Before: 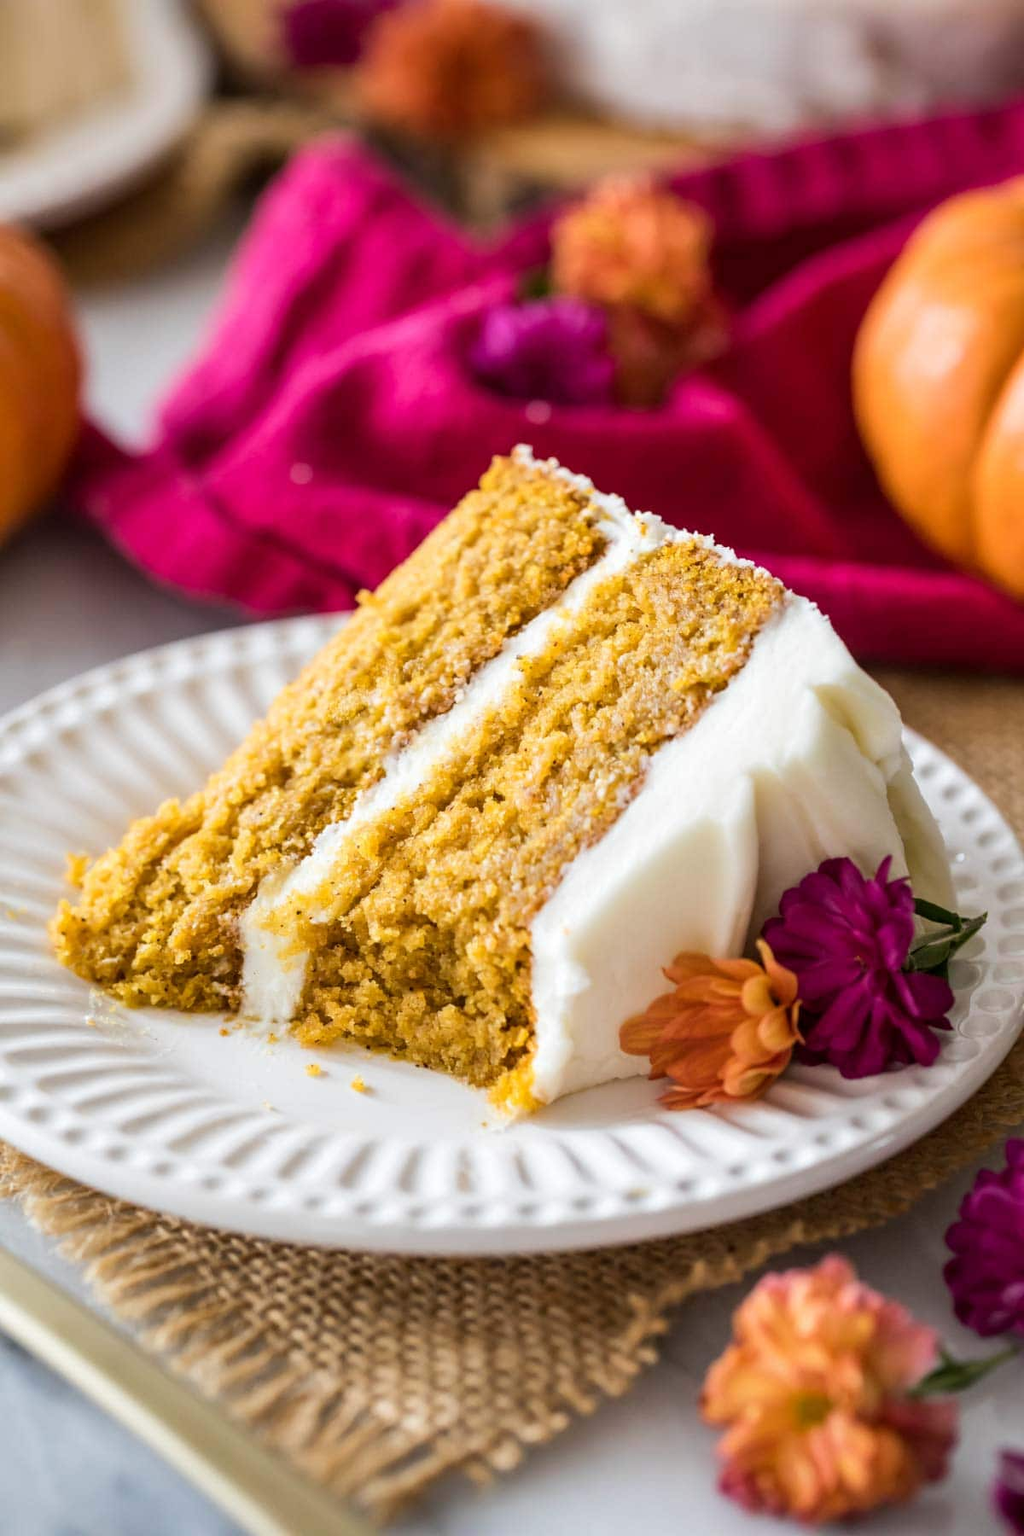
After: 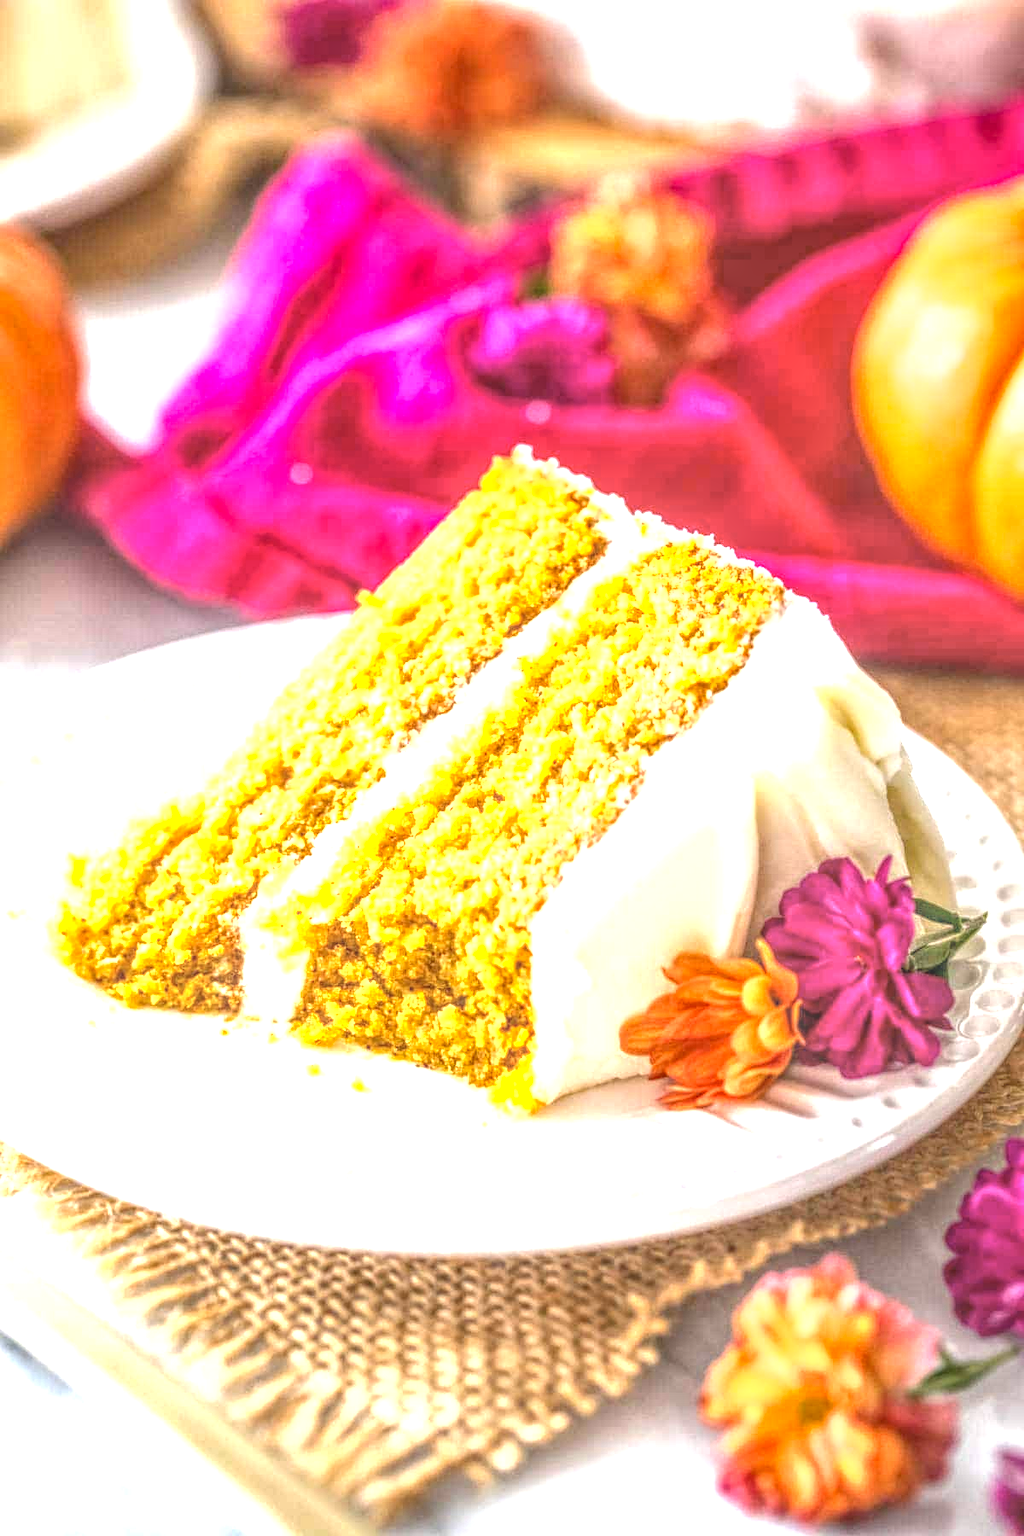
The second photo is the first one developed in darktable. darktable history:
contrast brightness saturation: contrast 0.05
local contrast: highlights 0%, shadows 0%, detail 200%, midtone range 0.25
exposure: black level correction 0, exposure 1.45 EV, compensate exposure bias true, compensate highlight preservation false
vibrance: on, module defaults
